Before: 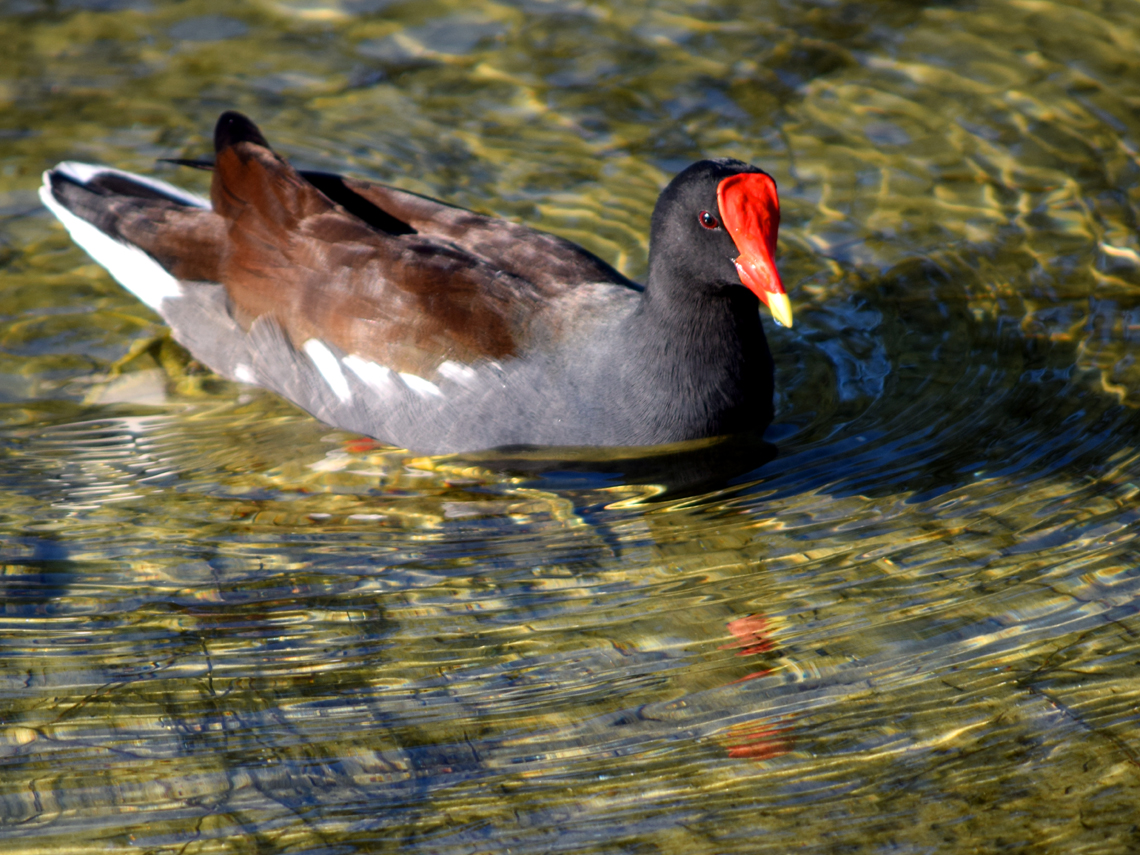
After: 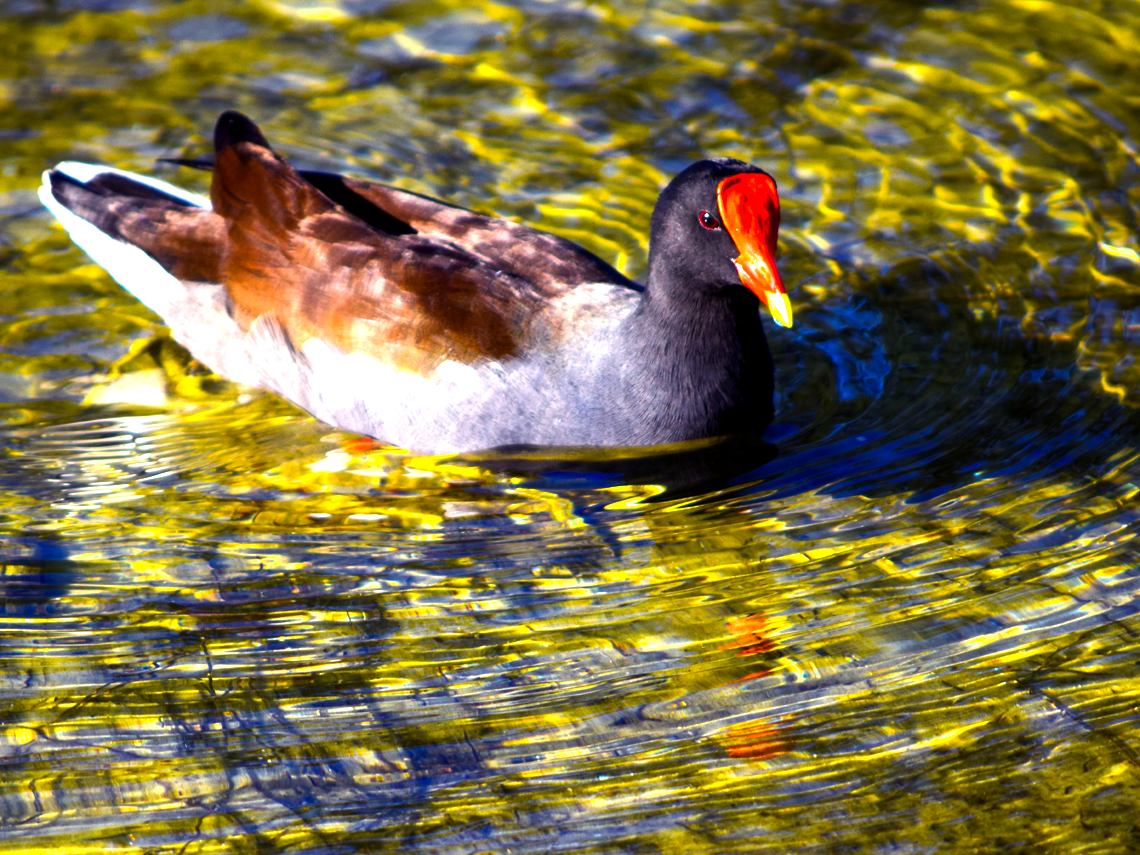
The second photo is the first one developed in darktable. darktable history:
color balance rgb: shadows lift › luminance -21.873%, shadows lift › chroma 9.19%, shadows lift › hue 284.64°, linear chroma grading › global chroma 49.458%, perceptual saturation grading › global saturation 0.256%, perceptual brilliance grading › highlights 47.485%, perceptual brilliance grading › mid-tones 22.971%, perceptual brilliance grading › shadows -6.243%
